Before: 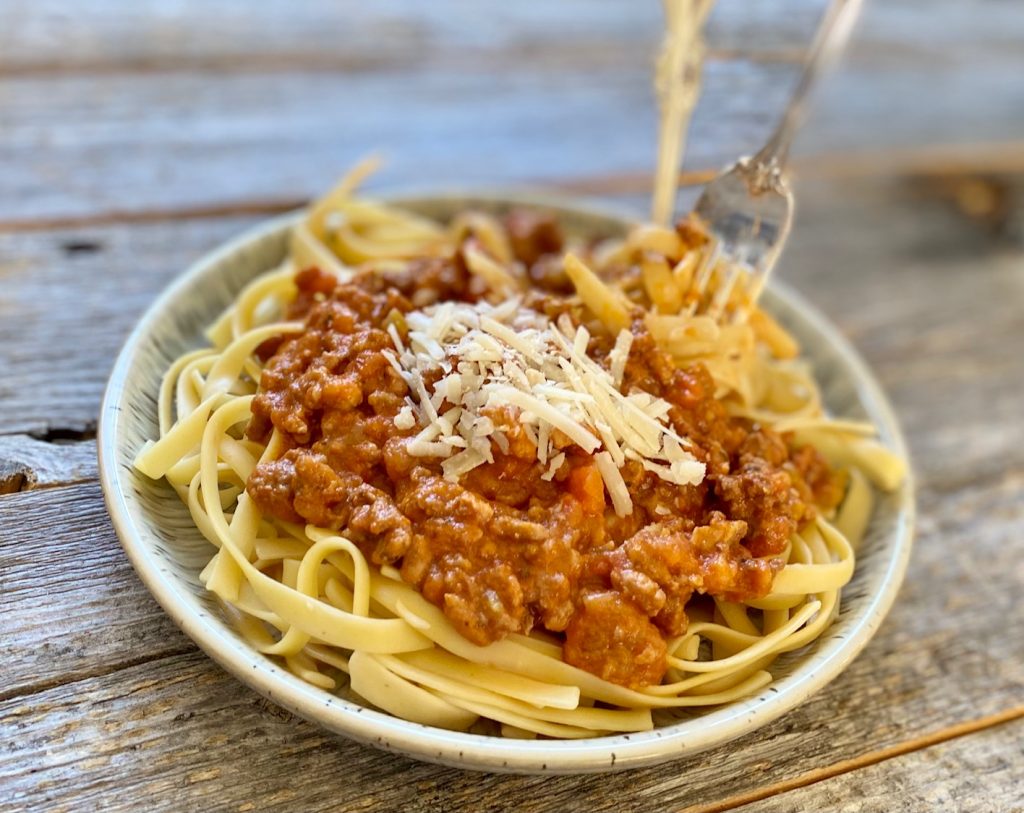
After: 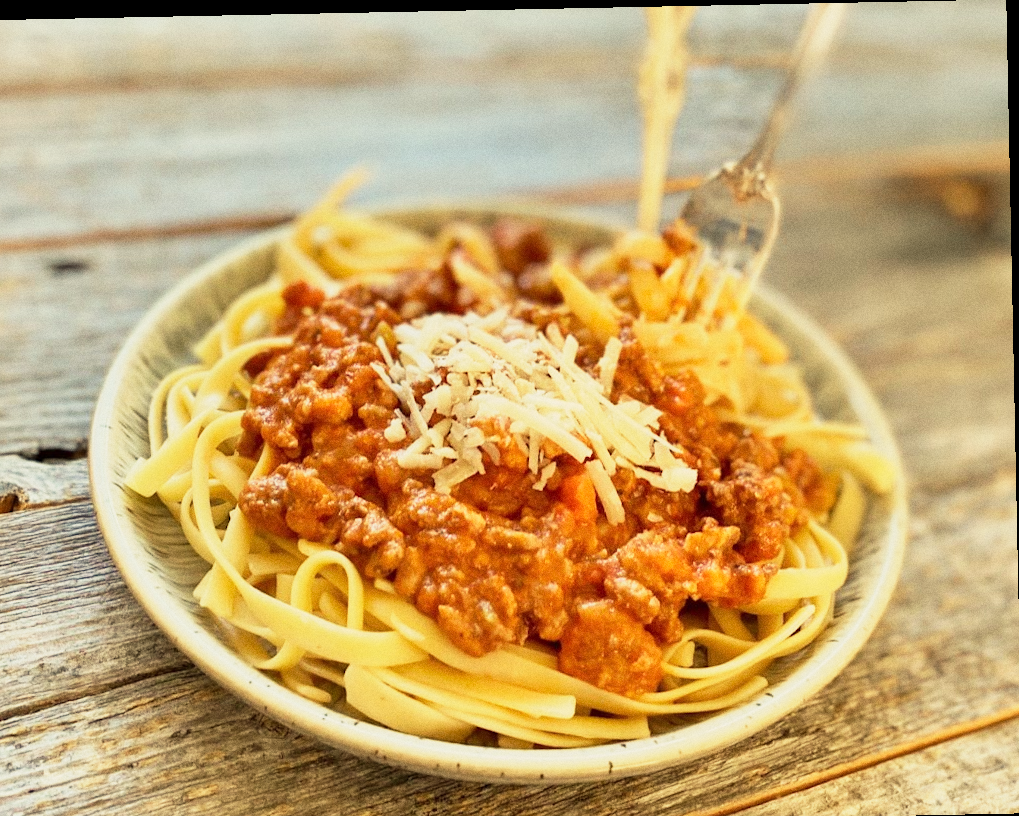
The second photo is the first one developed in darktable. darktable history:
rotate and perspective: rotation -1.17°, automatic cropping off
base curve: curves: ch0 [(0, 0) (0.088, 0.125) (0.176, 0.251) (0.354, 0.501) (0.613, 0.749) (1, 0.877)], preserve colors none
grain: coarseness 0.09 ISO
white balance: red 1.08, blue 0.791
crop: left 1.743%, right 0.268%, bottom 2.011%
